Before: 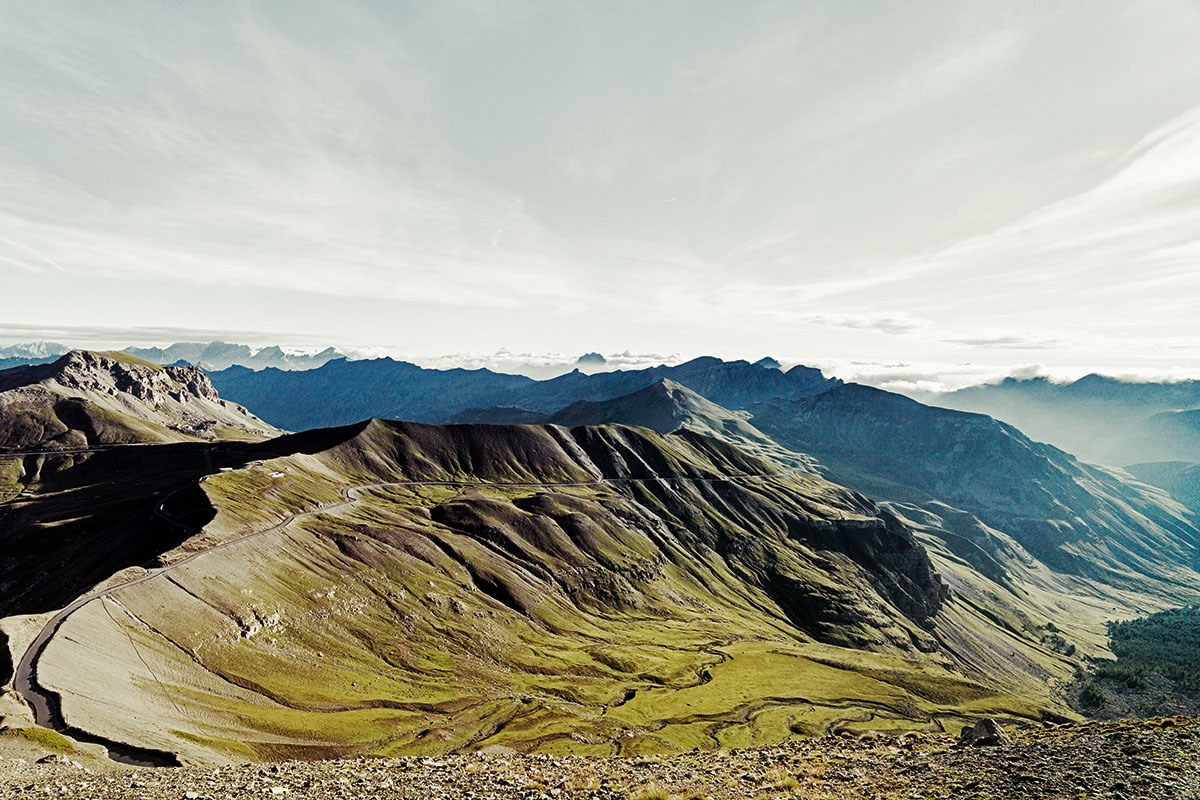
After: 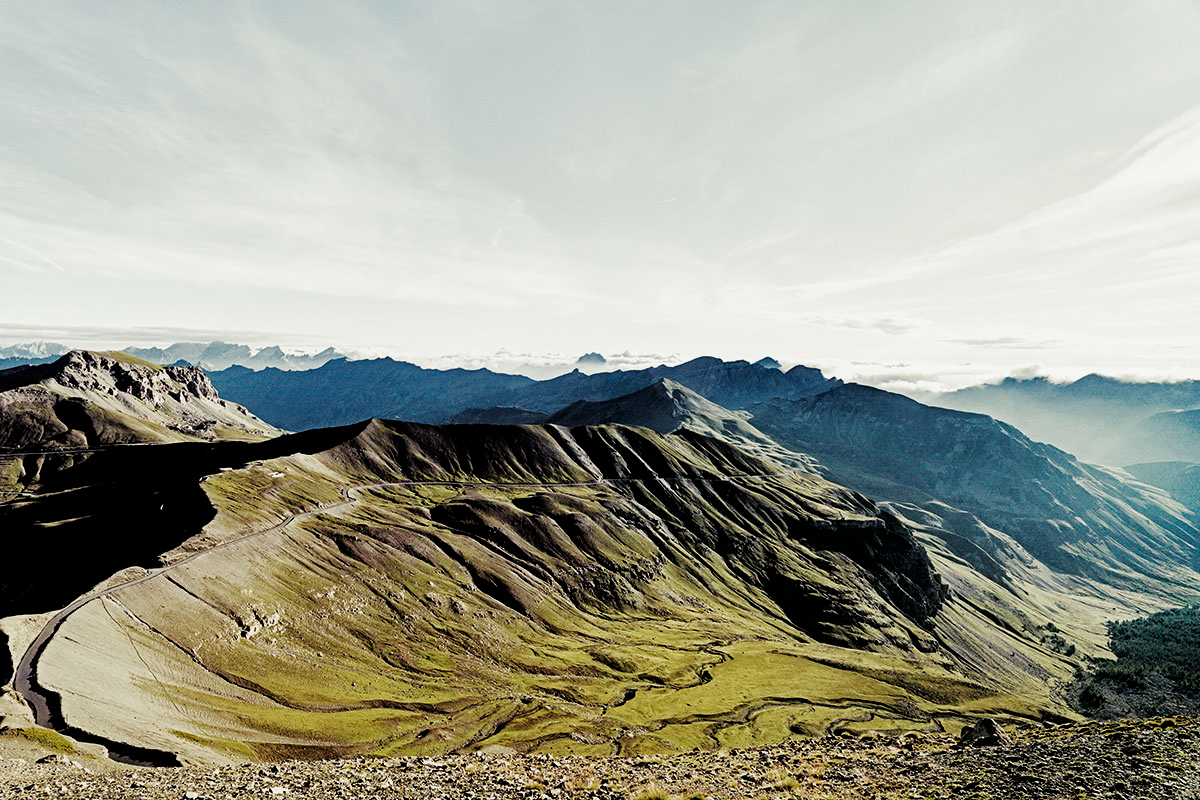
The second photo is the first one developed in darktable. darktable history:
filmic rgb: black relative exposure -4.96 EV, white relative exposure 2.83 EV, hardness 3.71
